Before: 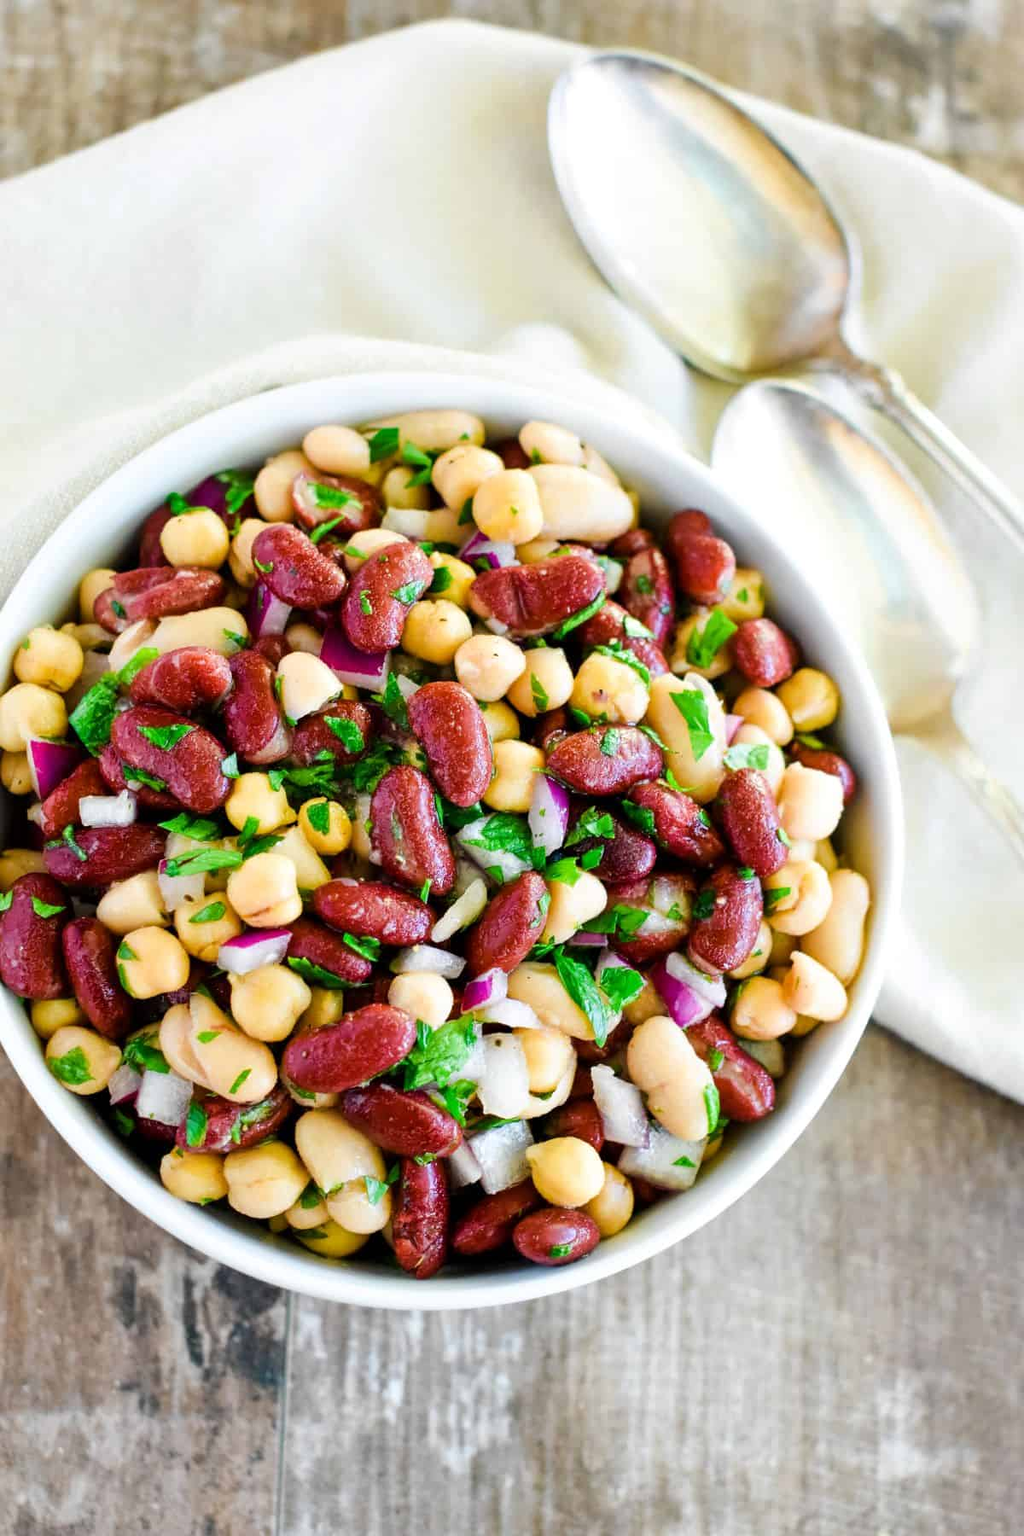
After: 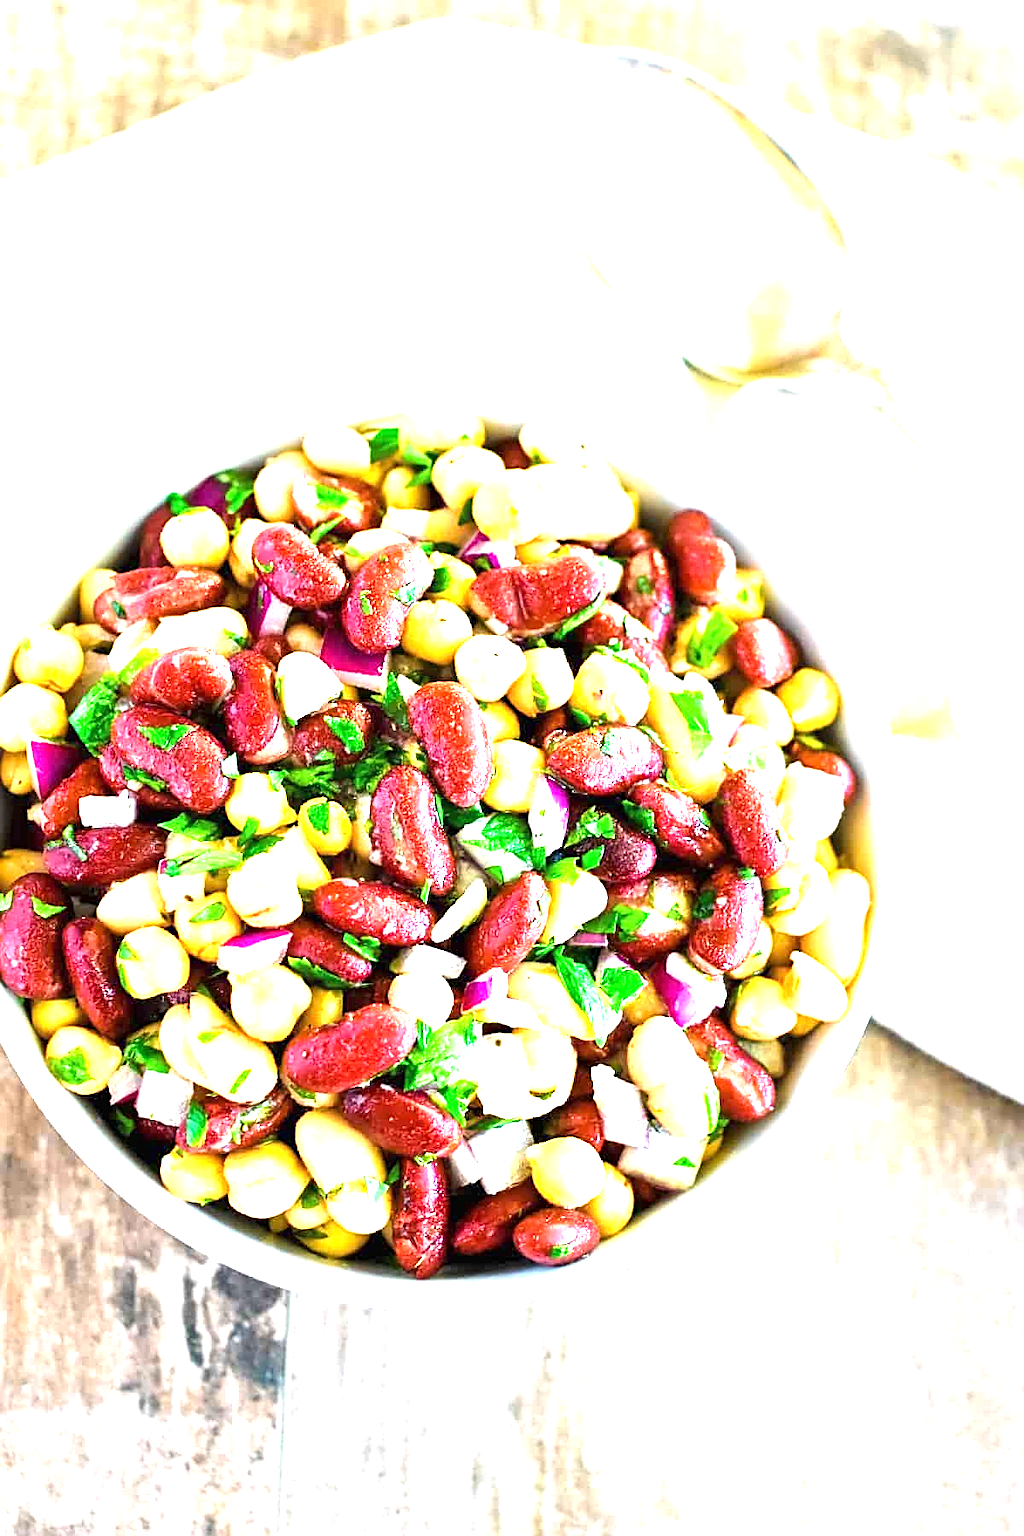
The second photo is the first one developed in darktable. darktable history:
exposure: black level correction 0, exposure 1.744 EV, compensate exposure bias true, compensate highlight preservation false
sharpen: amount 0.571
